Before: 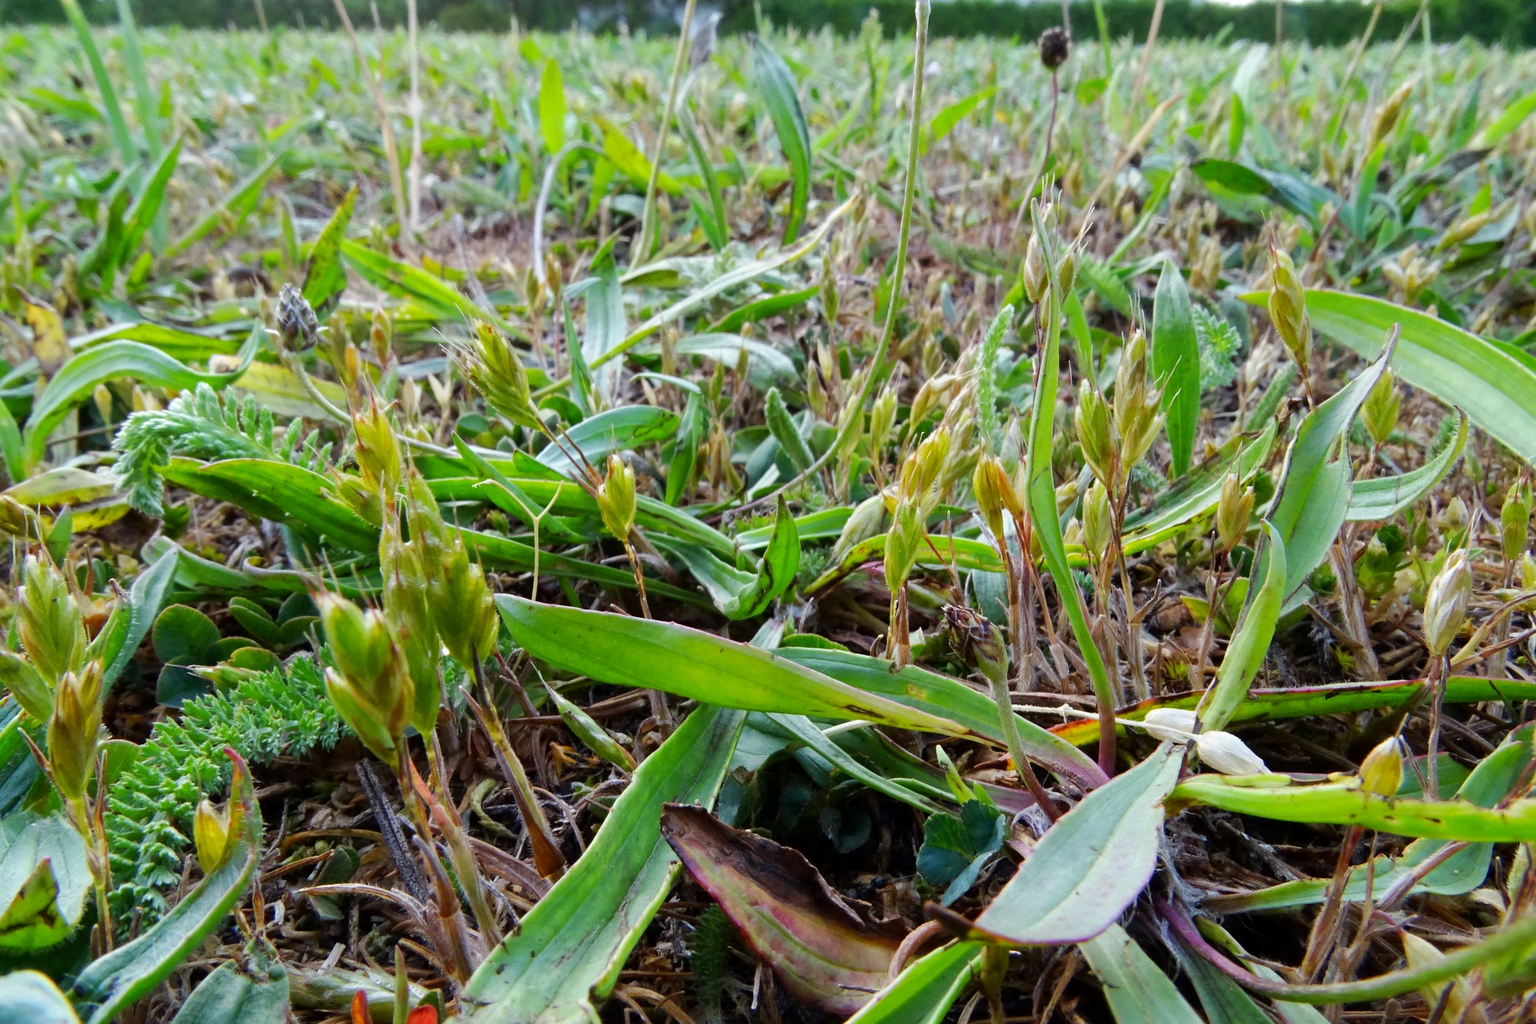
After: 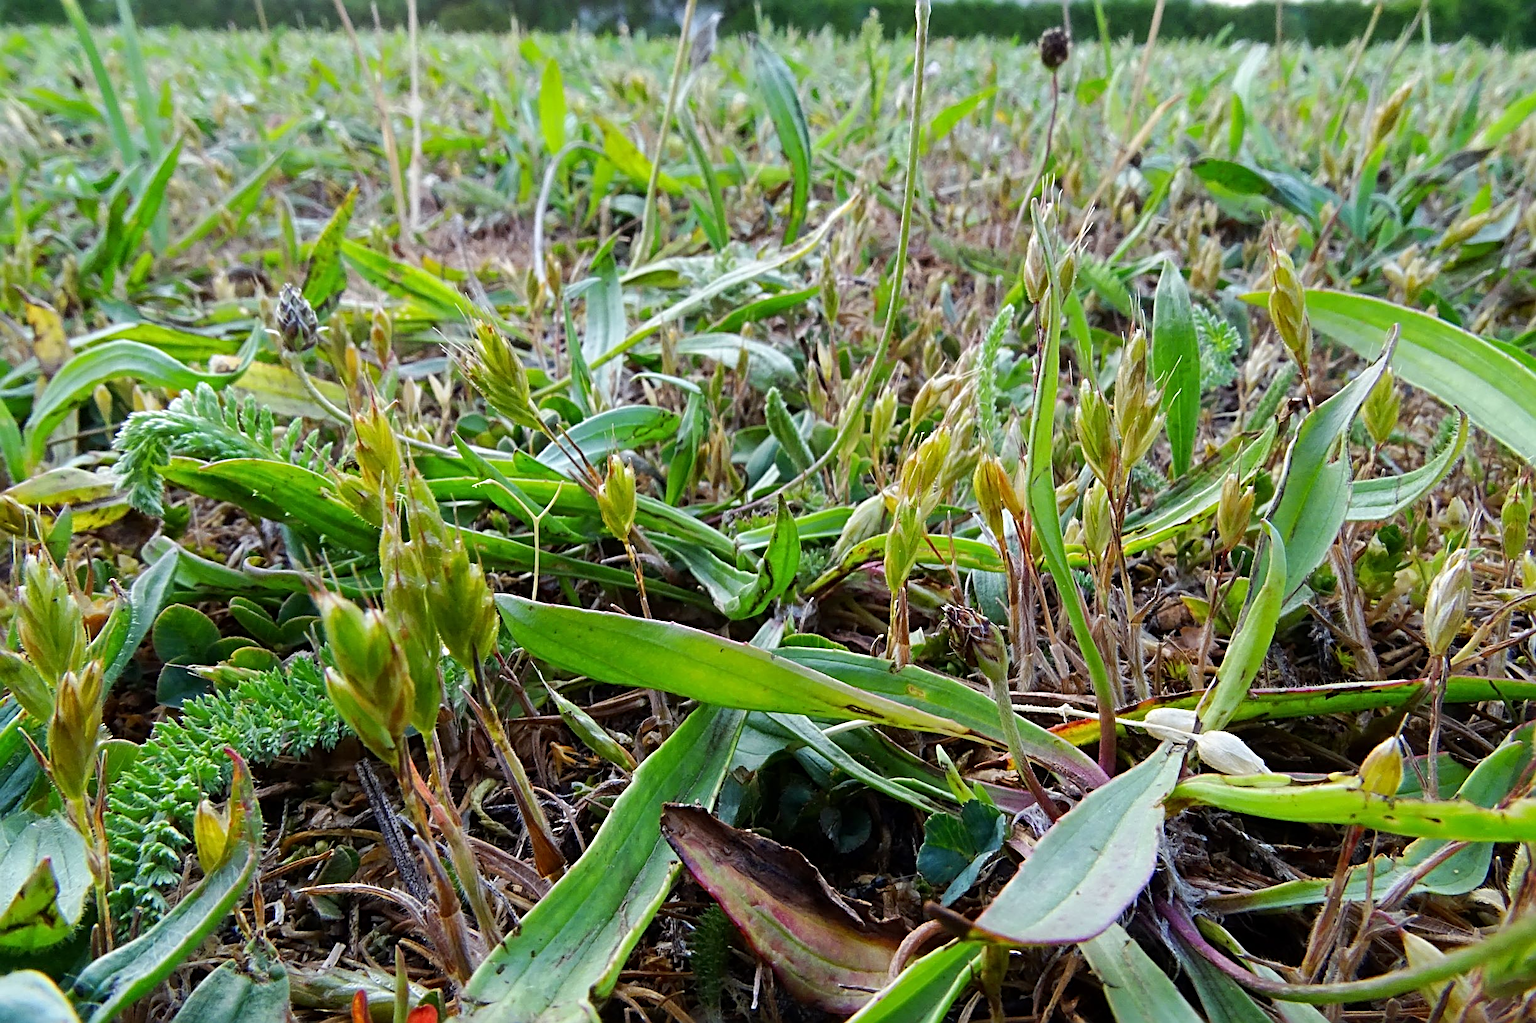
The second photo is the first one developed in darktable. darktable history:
sharpen: radius 2.994, amount 0.756
